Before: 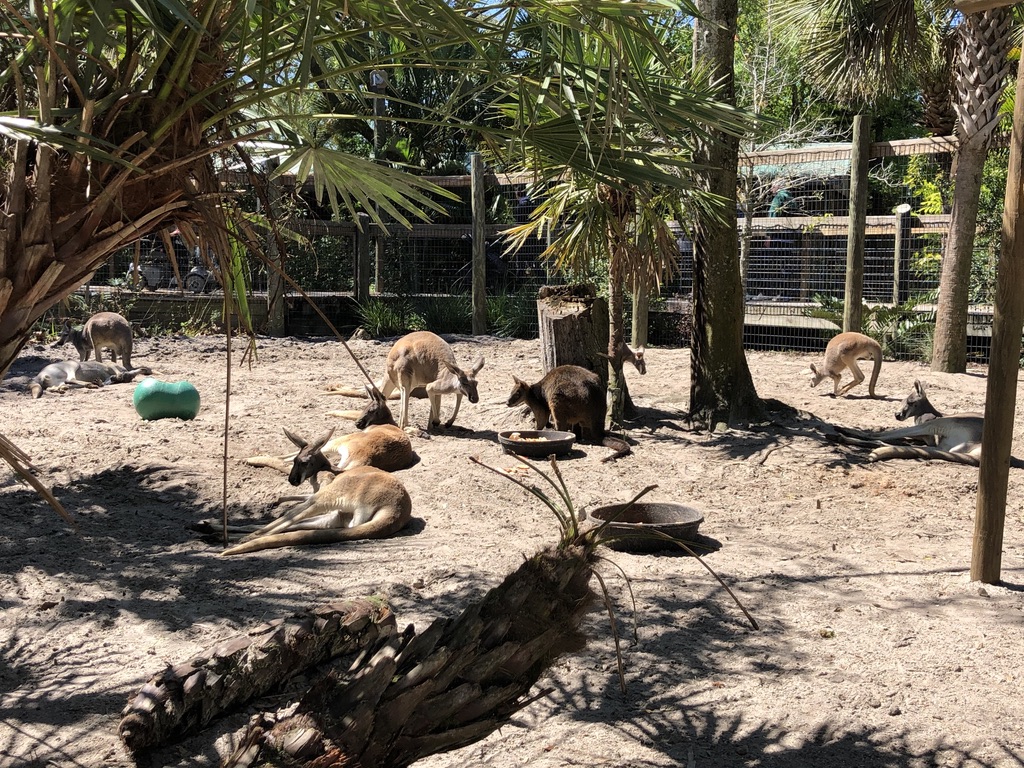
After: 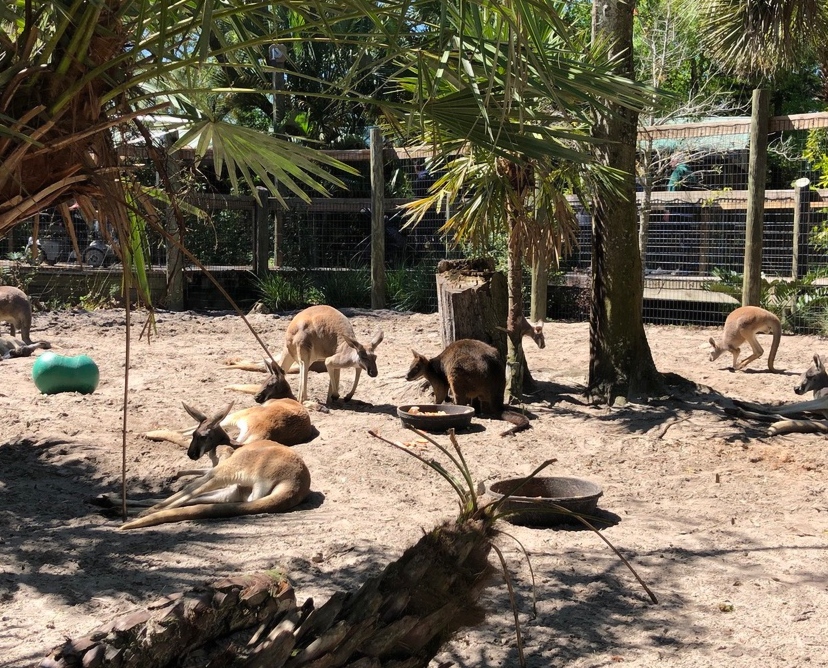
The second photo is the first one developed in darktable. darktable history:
crop: left 9.929%, top 3.475%, right 9.188%, bottom 9.529%
contrast equalizer: y [[0.5 ×4, 0.467, 0.376], [0.5 ×6], [0.5 ×6], [0 ×6], [0 ×6]]
